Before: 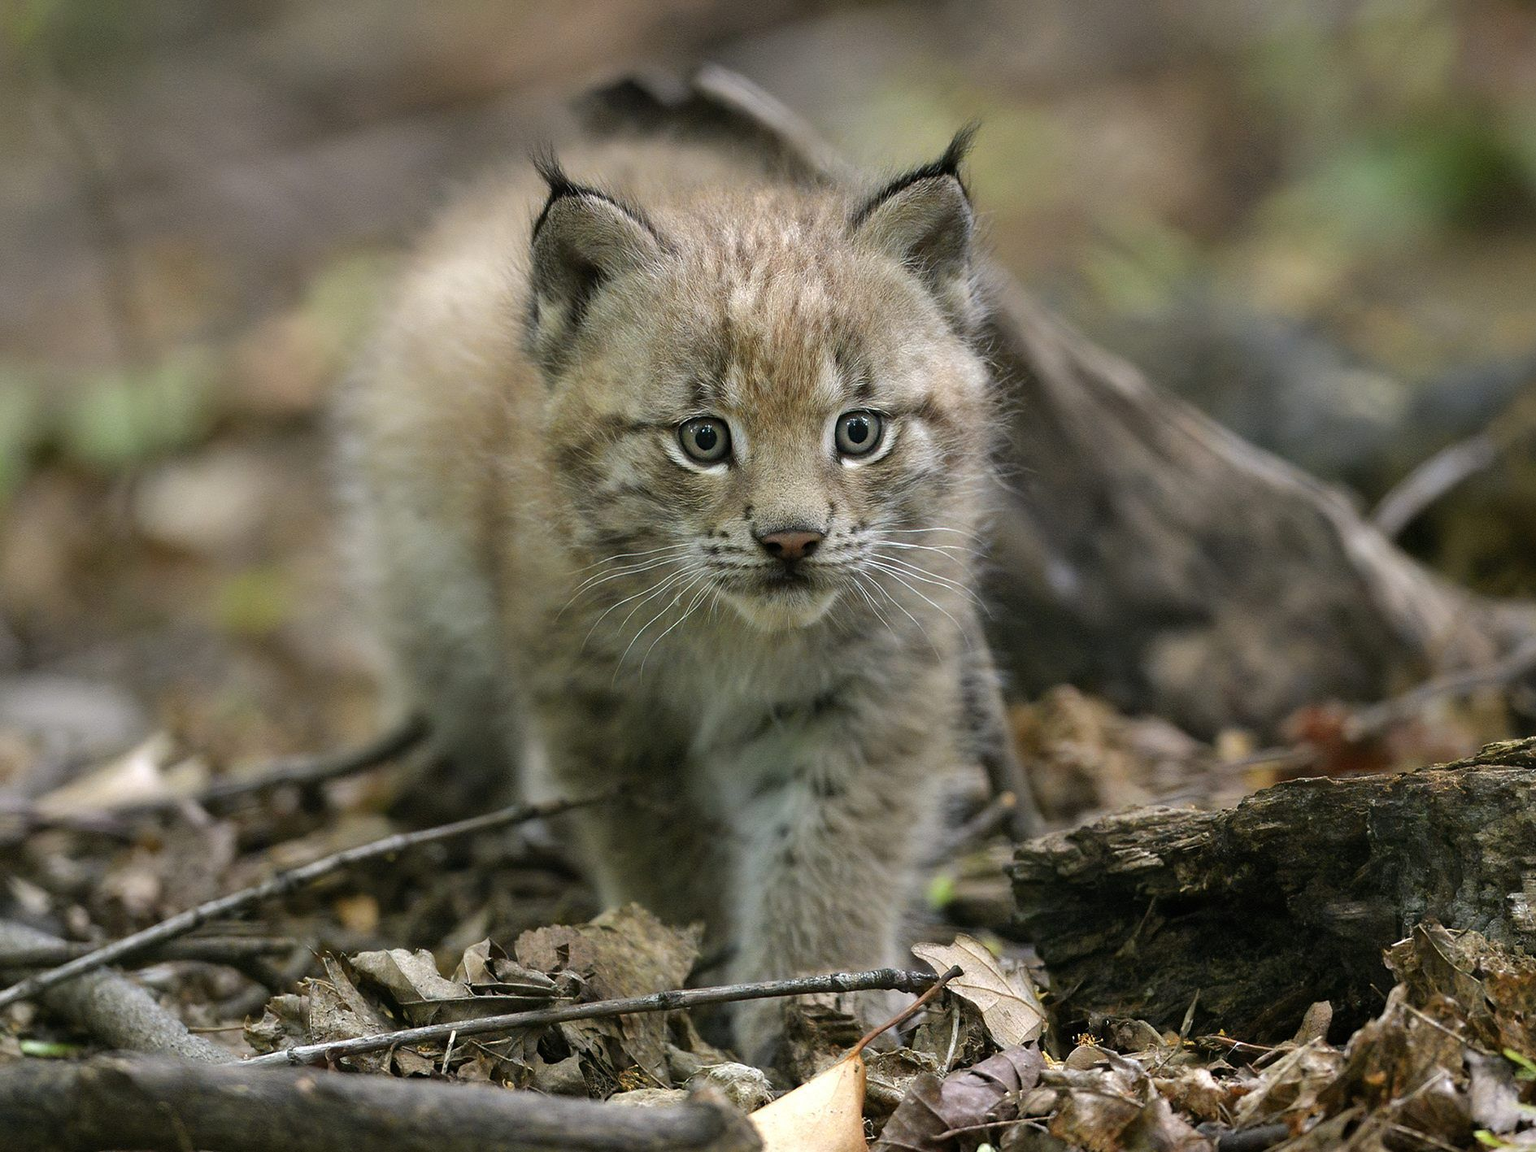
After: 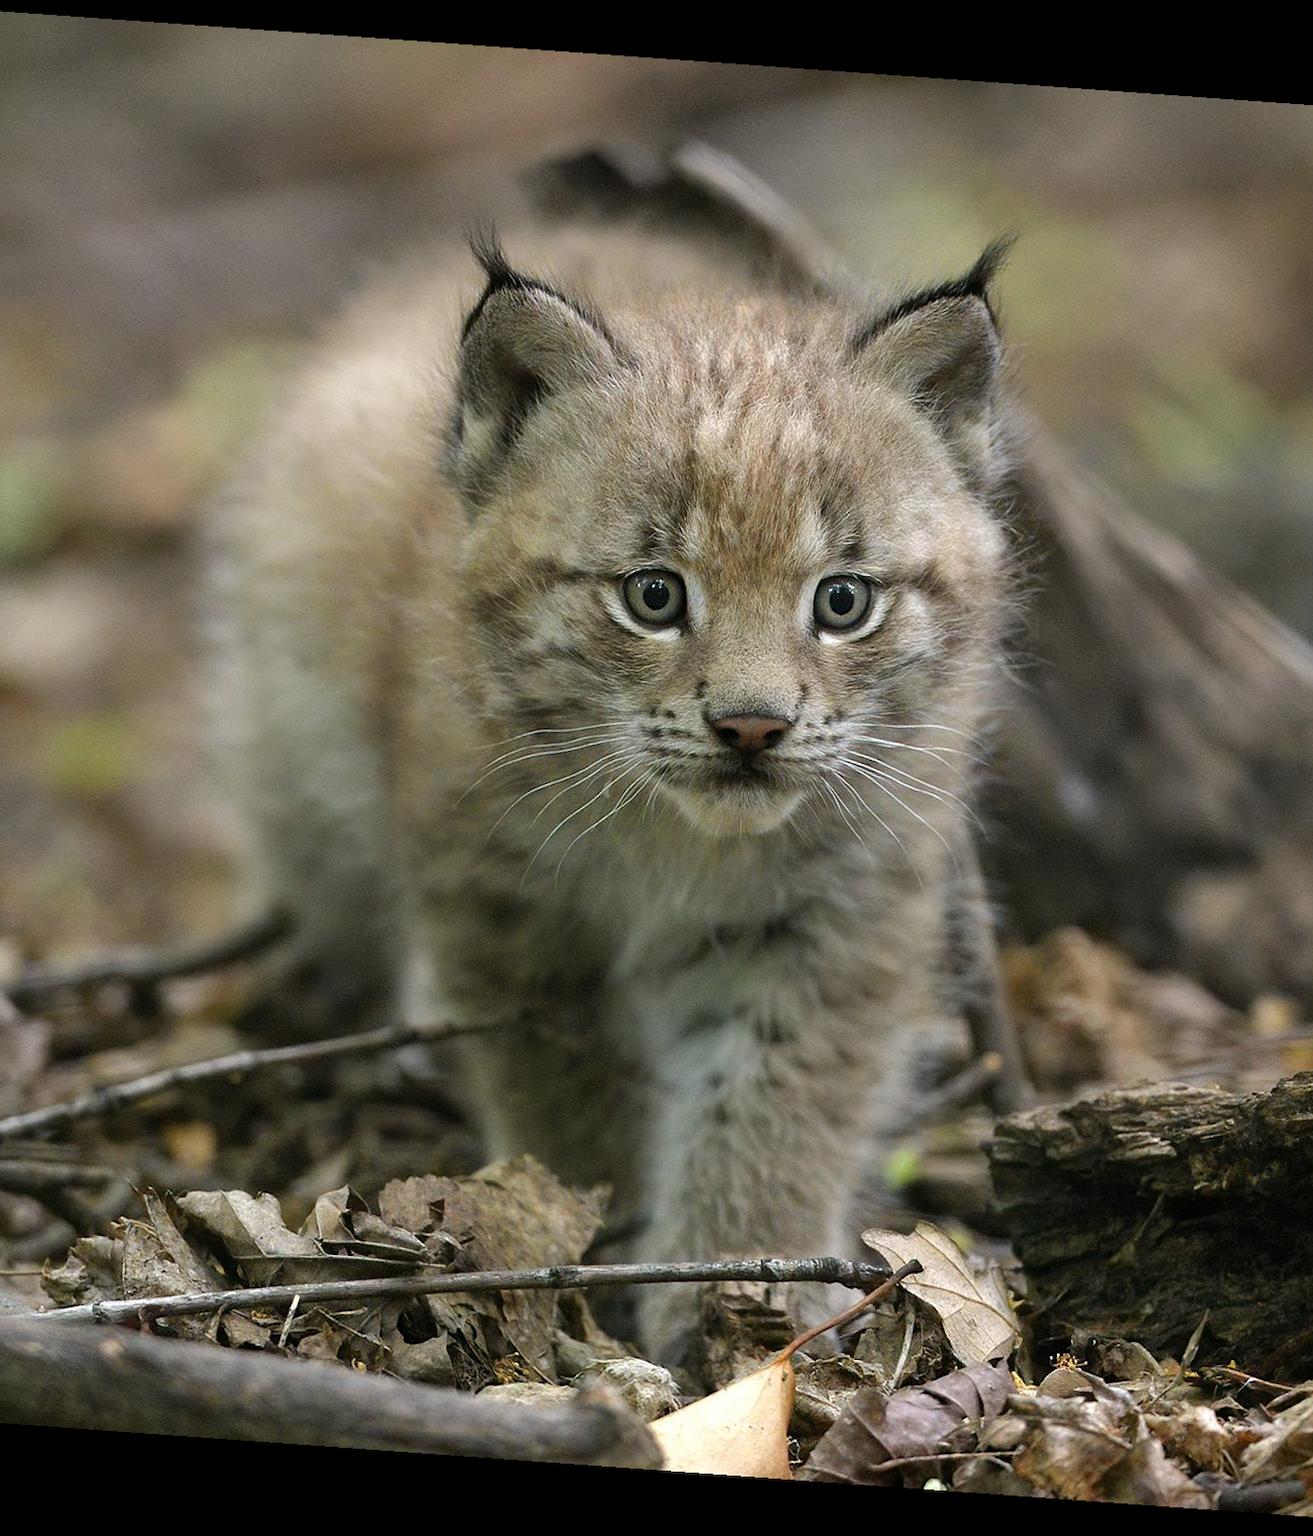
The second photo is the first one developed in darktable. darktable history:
crop and rotate: left 13.537%, right 19.796%
rotate and perspective: rotation 4.1°, automatic cropping off
